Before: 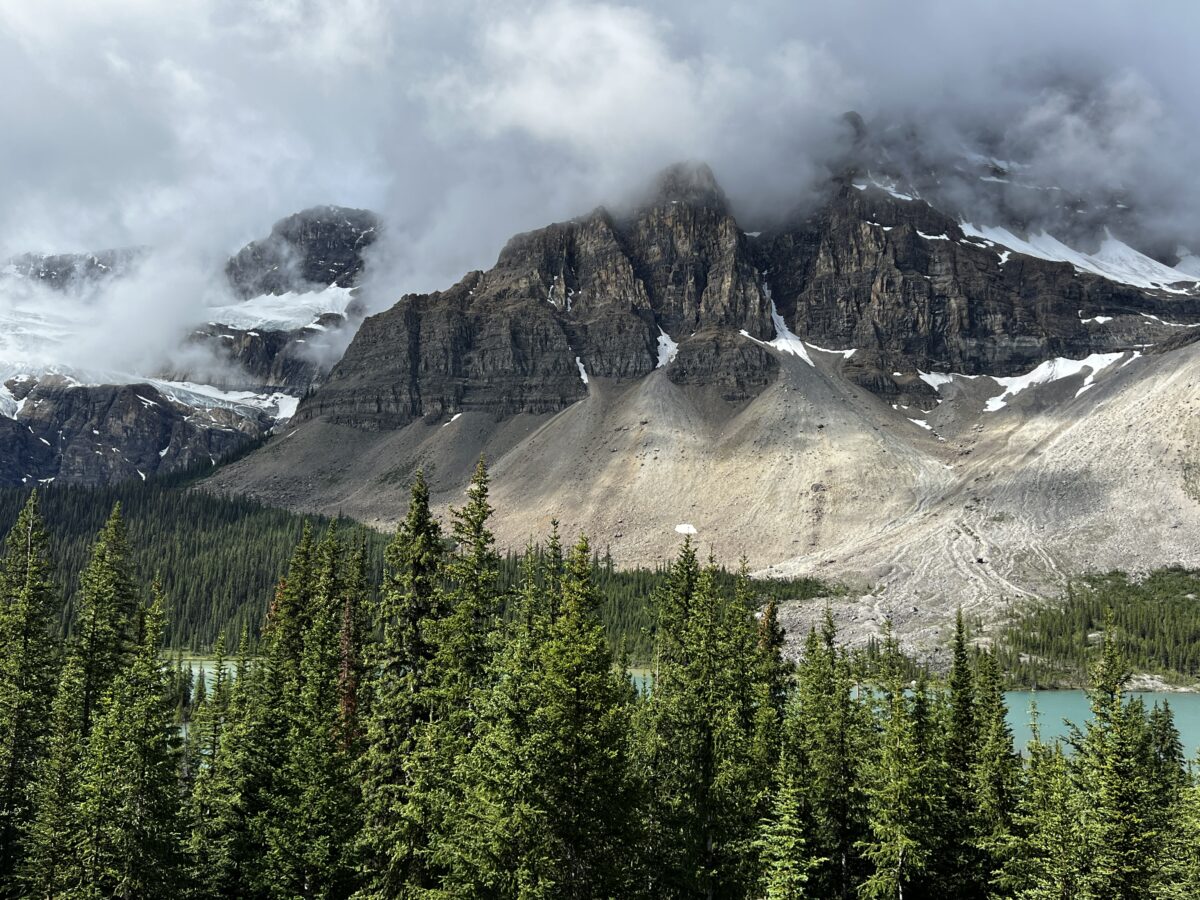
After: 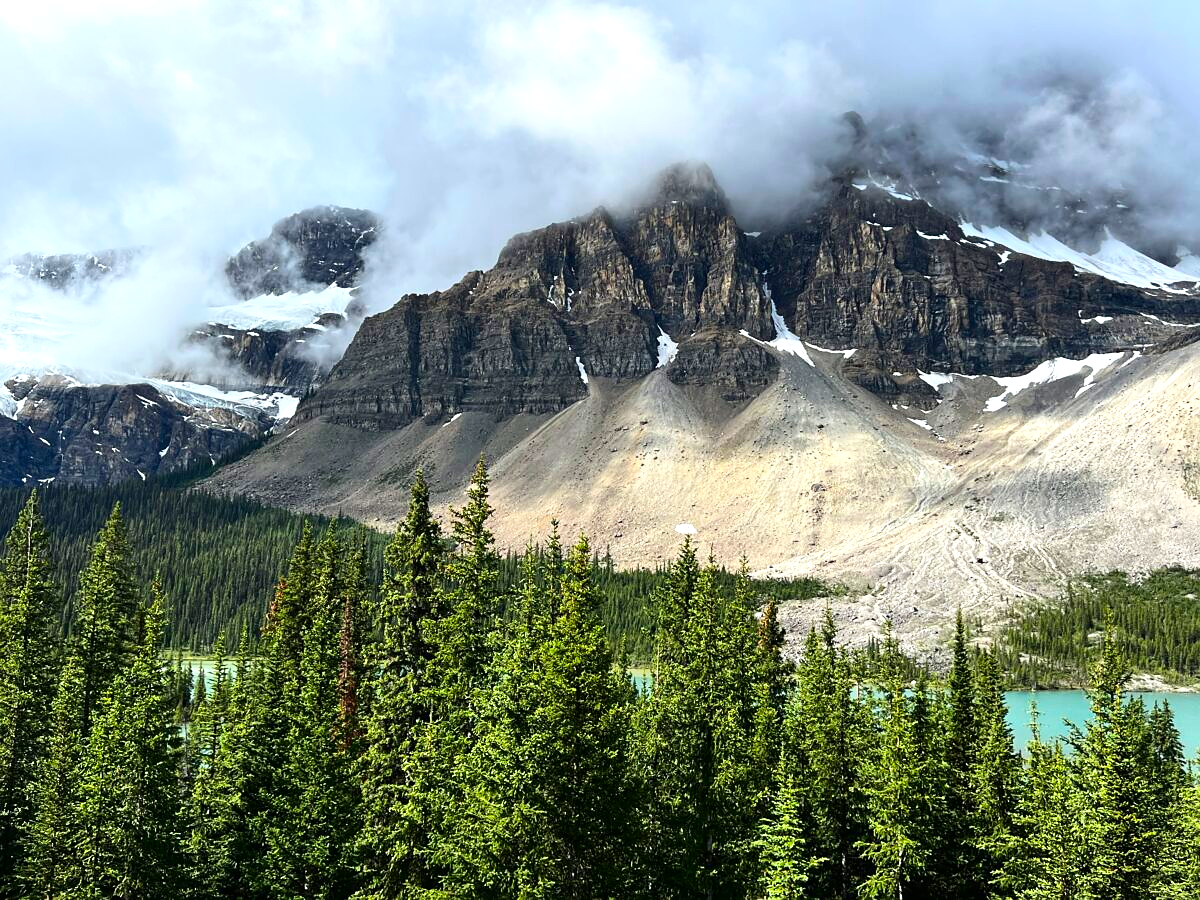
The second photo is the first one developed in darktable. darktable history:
exposure: black level correction 0, exposure 0.5 EV, compensate highlight preservation false
contrast brightness saturation: contrast 0.18, saturation 0.3
sharpen: radius 1, threshold 1
